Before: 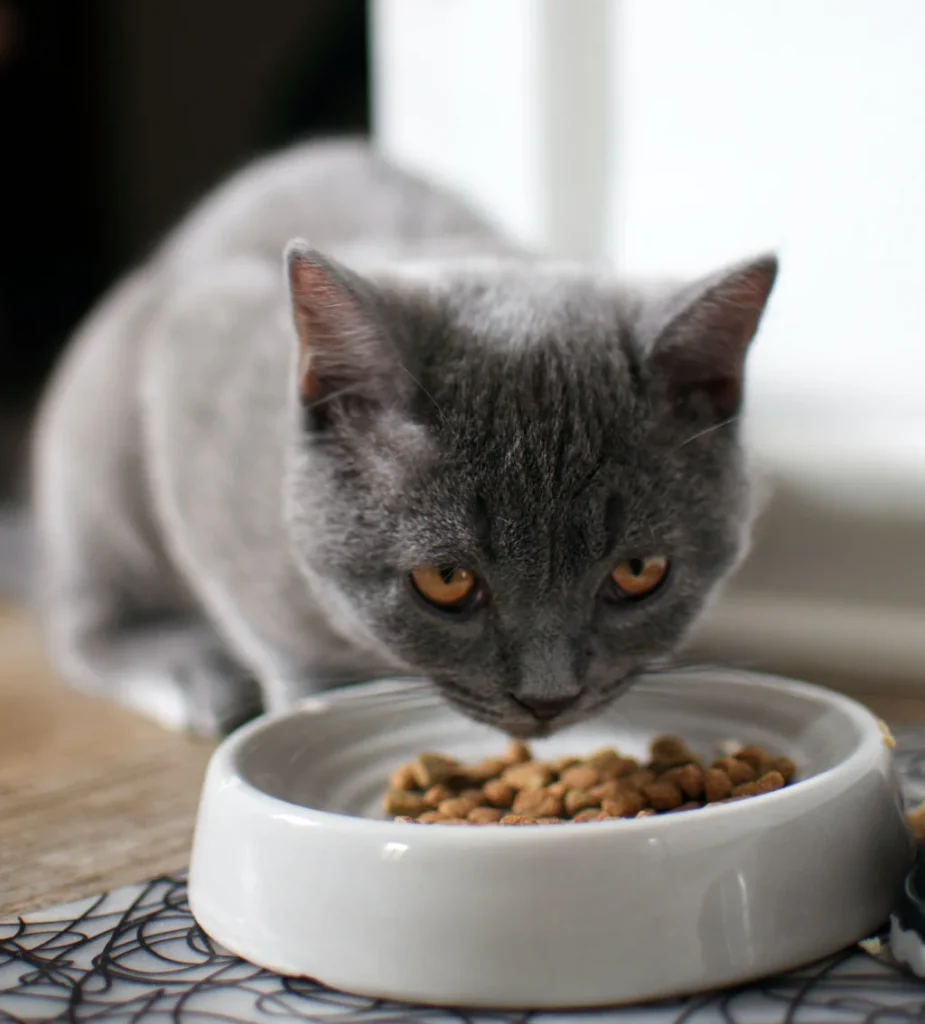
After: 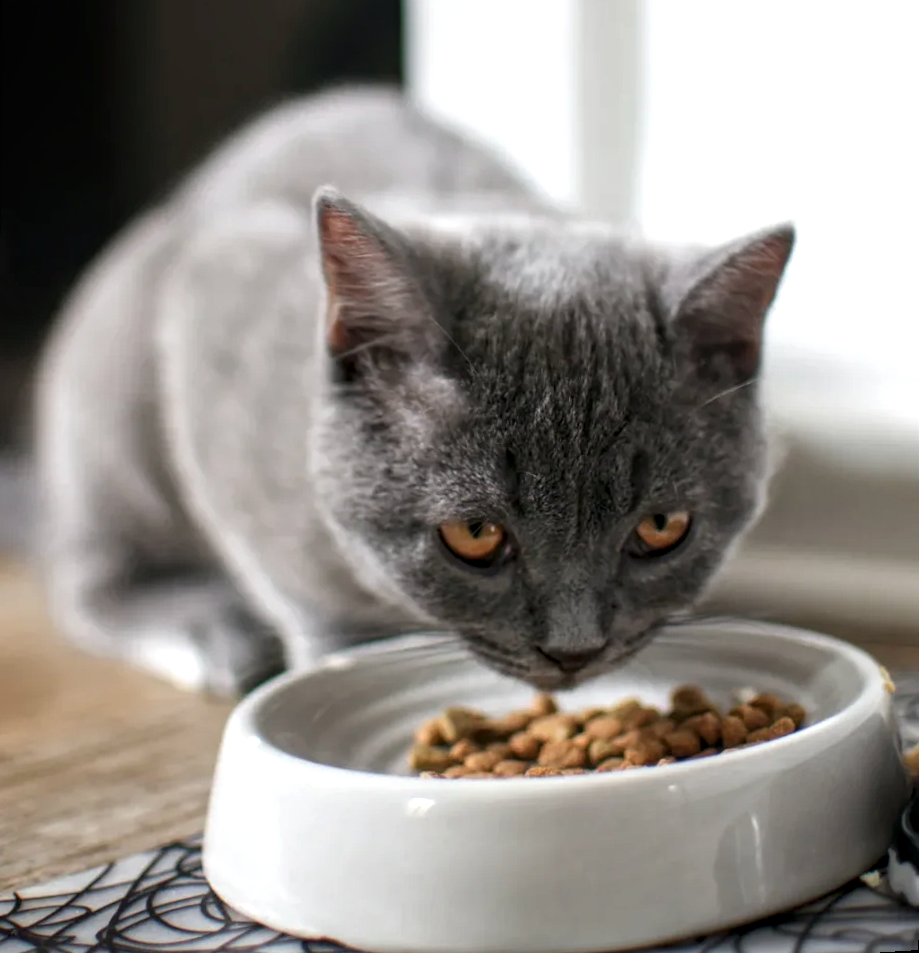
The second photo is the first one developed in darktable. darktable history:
local contrast: detail 130%
exposure: exposure 0.236 EV, compensate highlight preservation false
rotate and perspective: rotation 0.679°, lens shift (horizontal) 0.136, crop left 0.009, crop right 0.991, crop top 0.078, crop bottom 0.95
